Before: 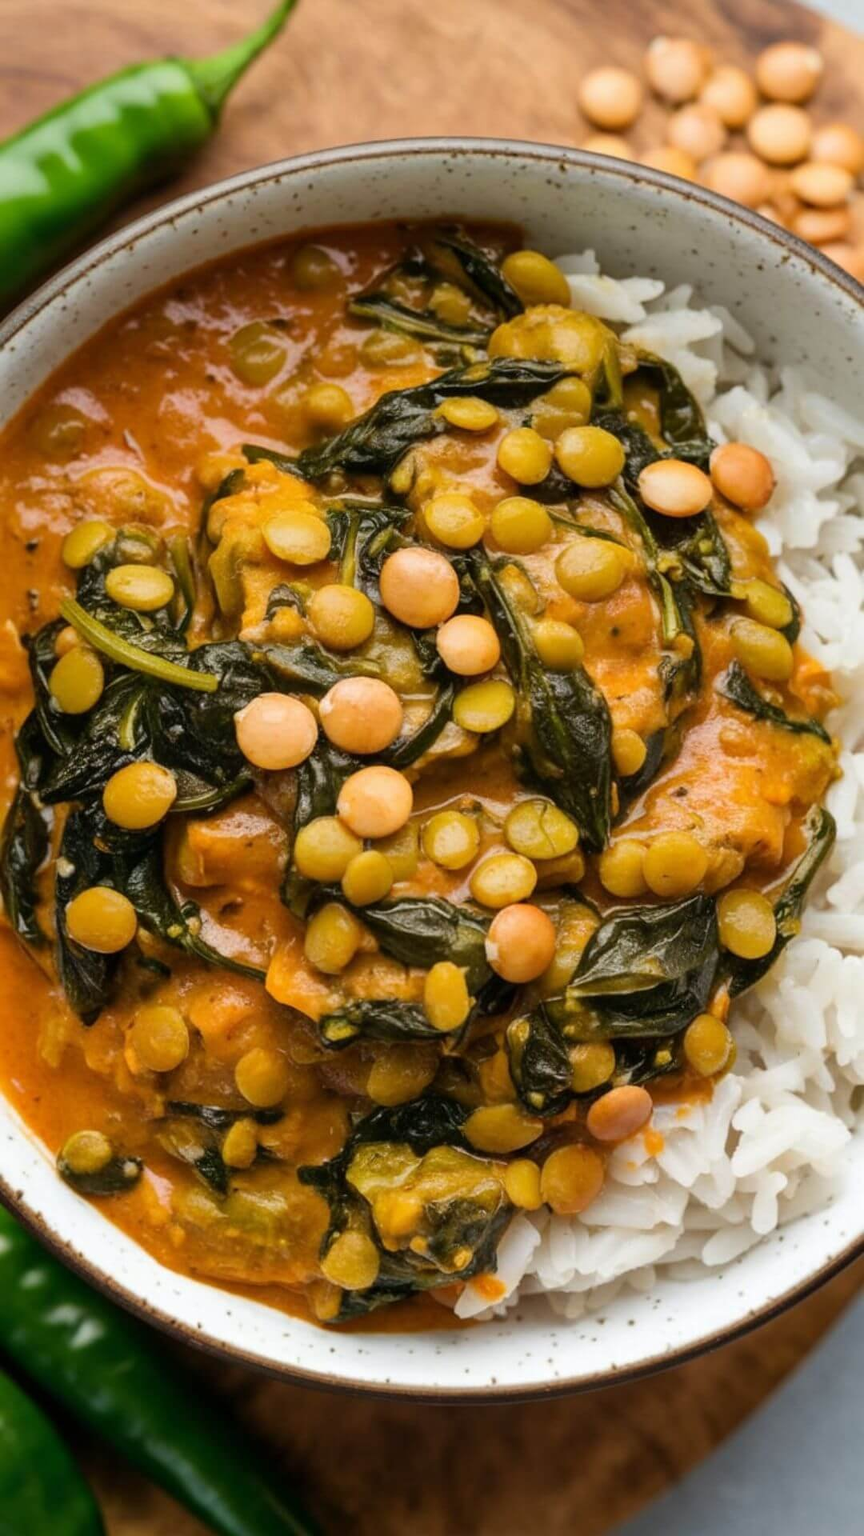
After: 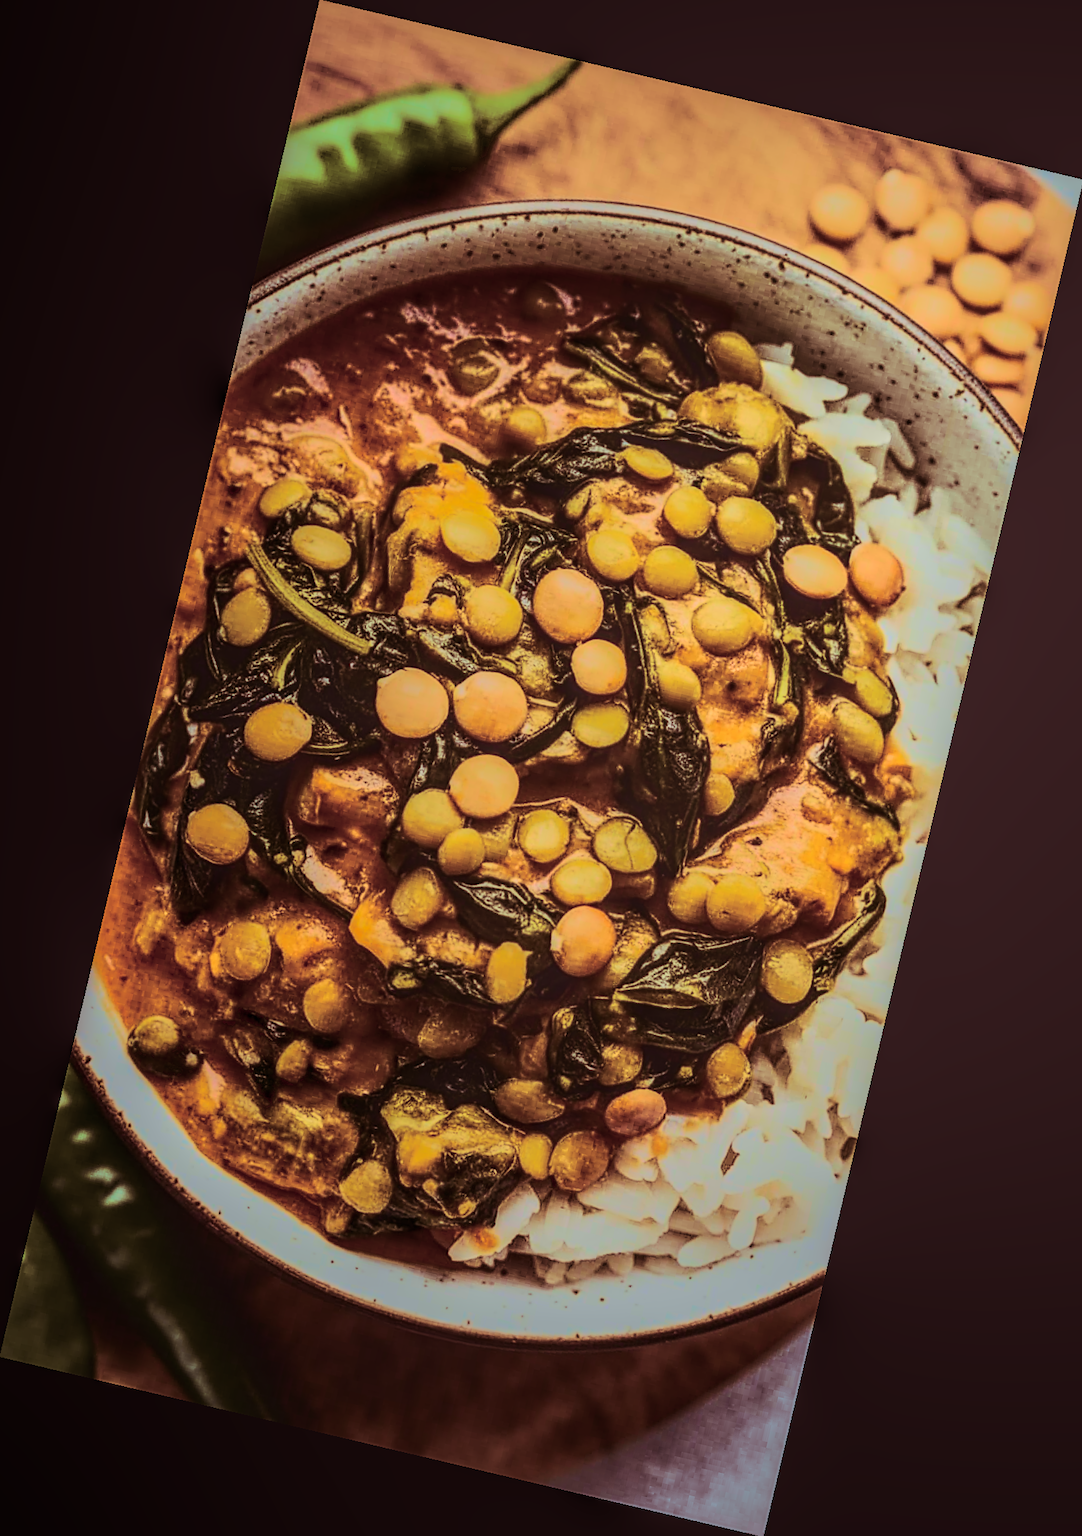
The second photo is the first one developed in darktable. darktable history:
sharpen: on, module defaults
shadows and highlights: radius 334.93, shadows 63.48, highlights 6.06, compress 87.7%, highlights color adjustment 39.73%, soften with gaussian
white balance: red 0.978, blue 0.999
velvia: strength 67.07%, mid-tones bias 0.972
split-toning: shadows › hue 360°
local contrast: highlights 20%, shadows 30%, detail 200%, midtone range 0.2
rotate and perspective: rotation 13.27°, automatic cropping off
contrast brightness saturation: contrast 0.93, brightness 0.2
